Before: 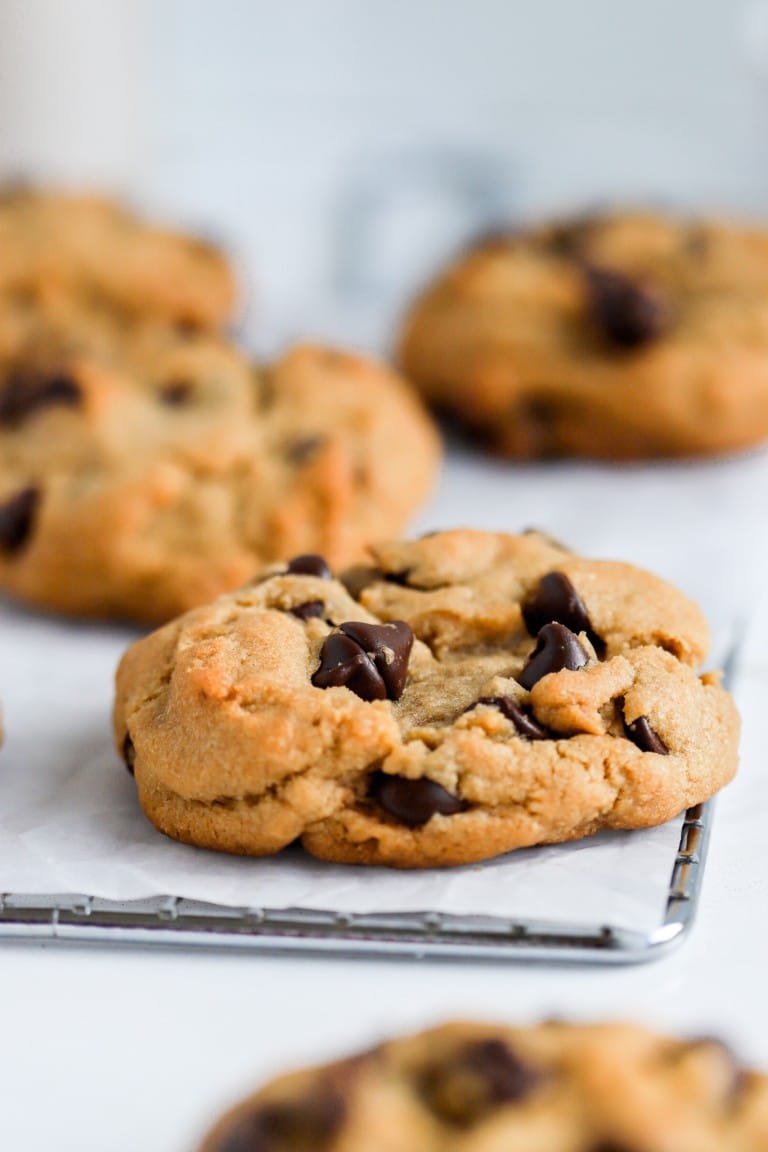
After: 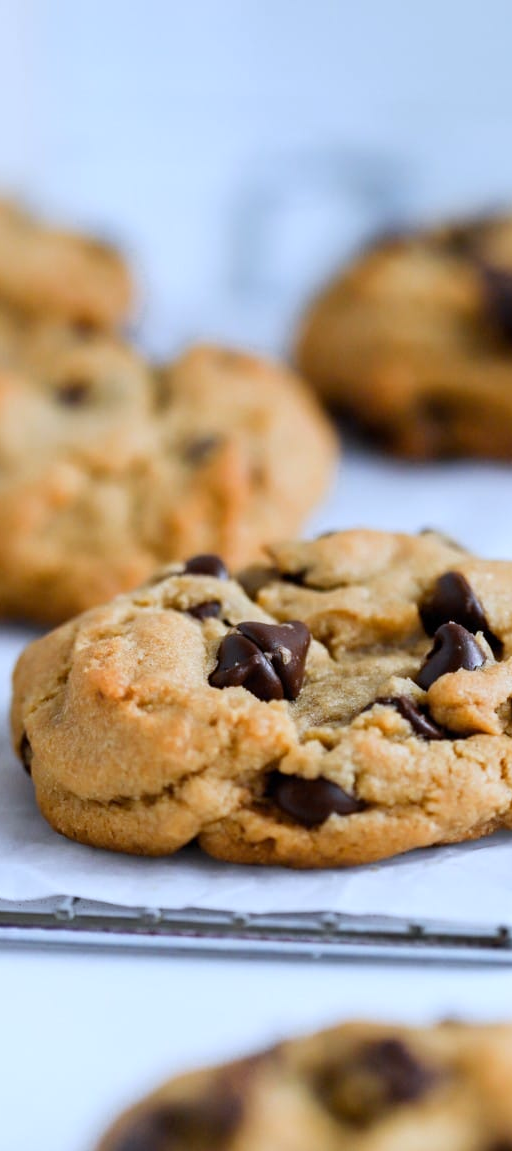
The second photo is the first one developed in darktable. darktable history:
white balance: red 0.926, green 1.003, blue 1.133
crop and rotate: left 13.537%, right 19.796%
